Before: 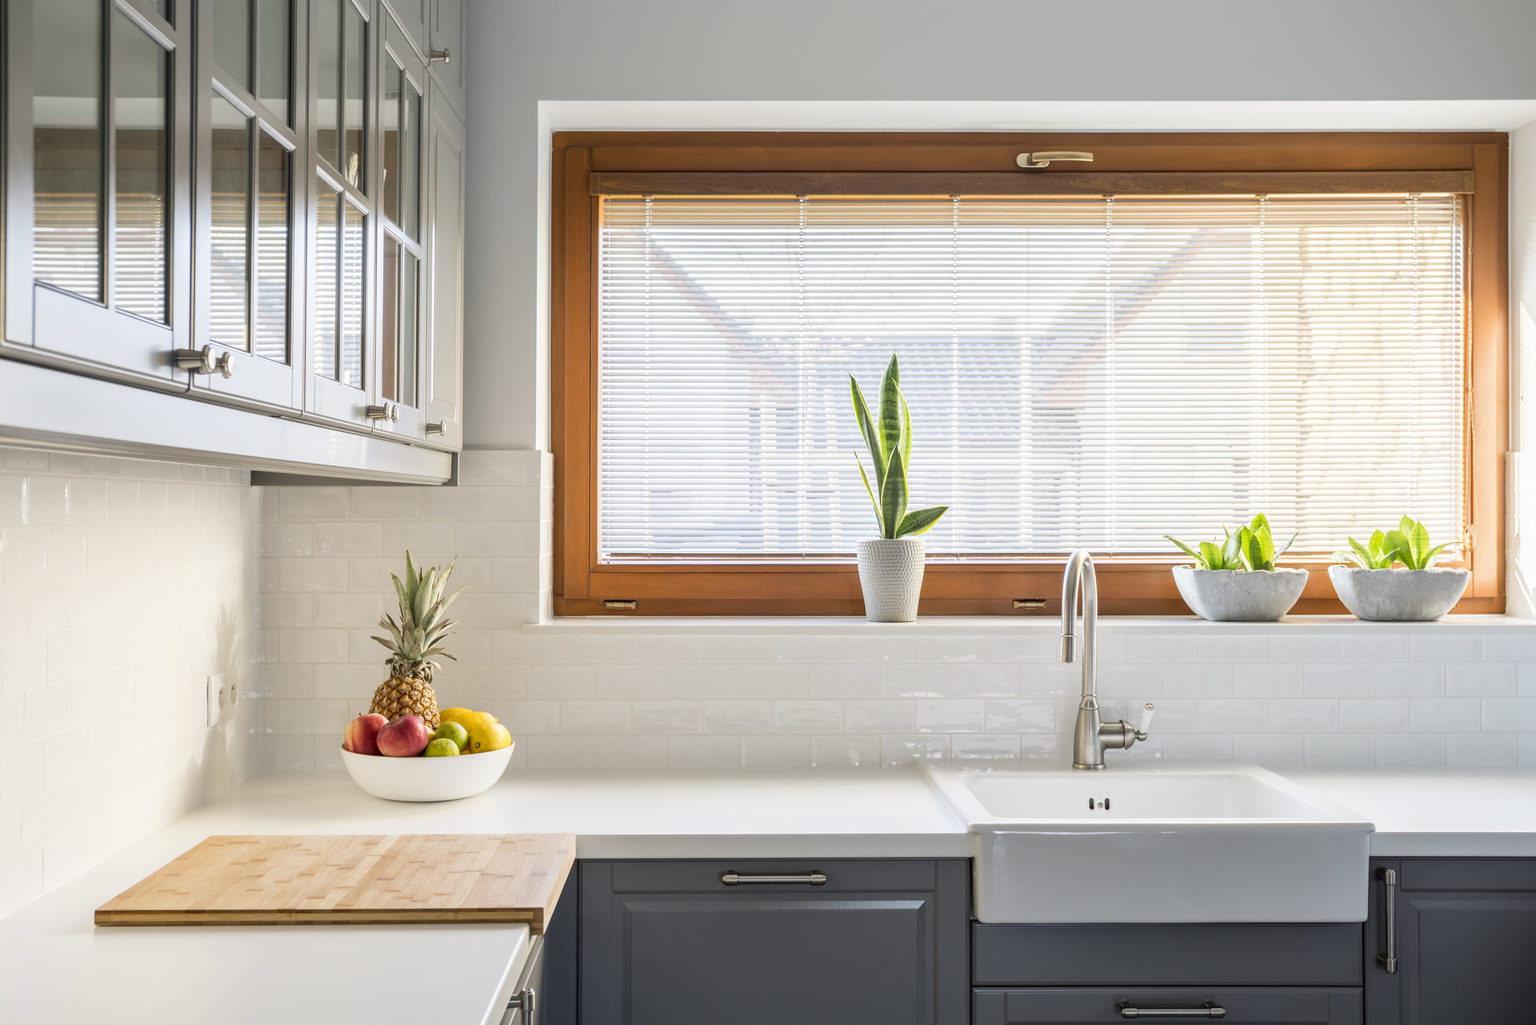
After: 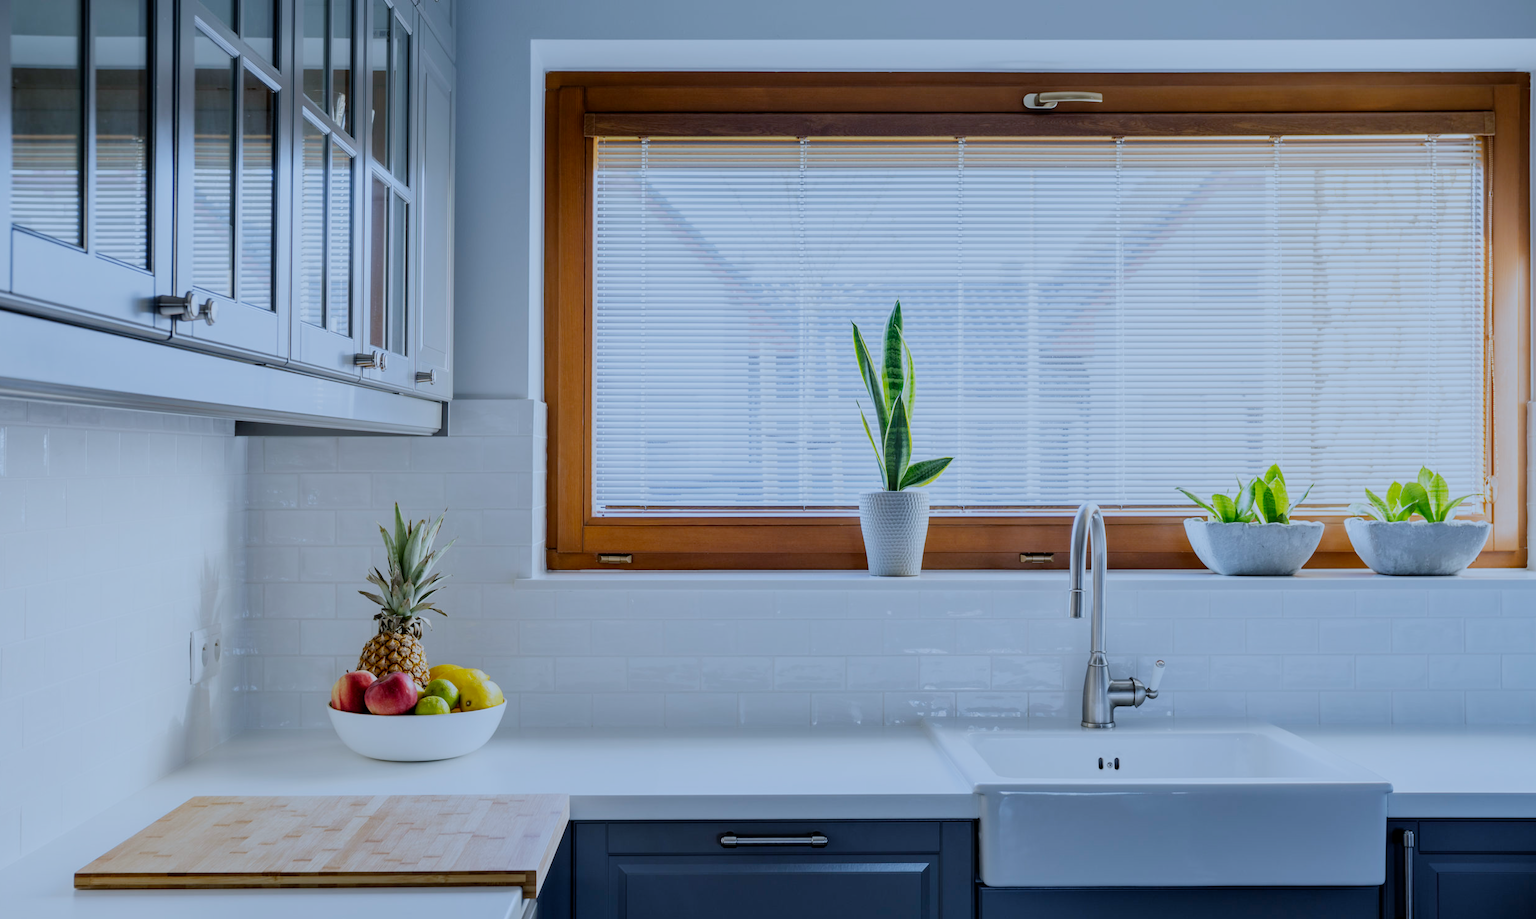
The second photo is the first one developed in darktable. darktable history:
white balance: red 0.871, blue 1.249
crop: left 1.507%, top 6.147%, right 1.379%, bottom 6.637%
filmic rgb: middle gray luminance 29%, black relative exposure -10.3 EV, white relative exposure 5.5 EV, threshold 6 EV, target black luminance 0%, hardness 3.95, latitude 2.04%, contrast 1.132, highlights saturation mix 5%, shadows ↔ highlights balance 15.11%, add noise in highlights 0, preserve chrominance no, color science v3 (2019), use custom middle-gray values true, iterations of high-quality reconstruction 0, contrast in highlights soft, enable highlight reconstruction true
